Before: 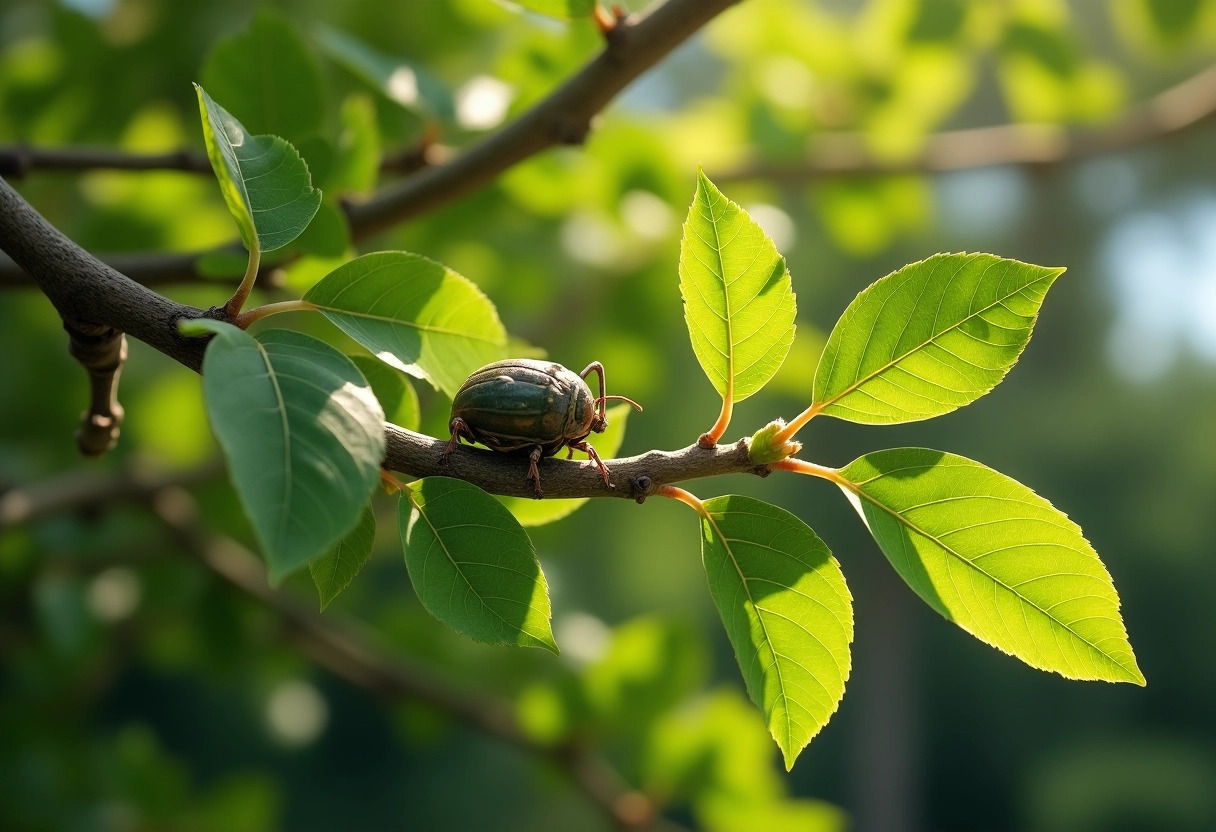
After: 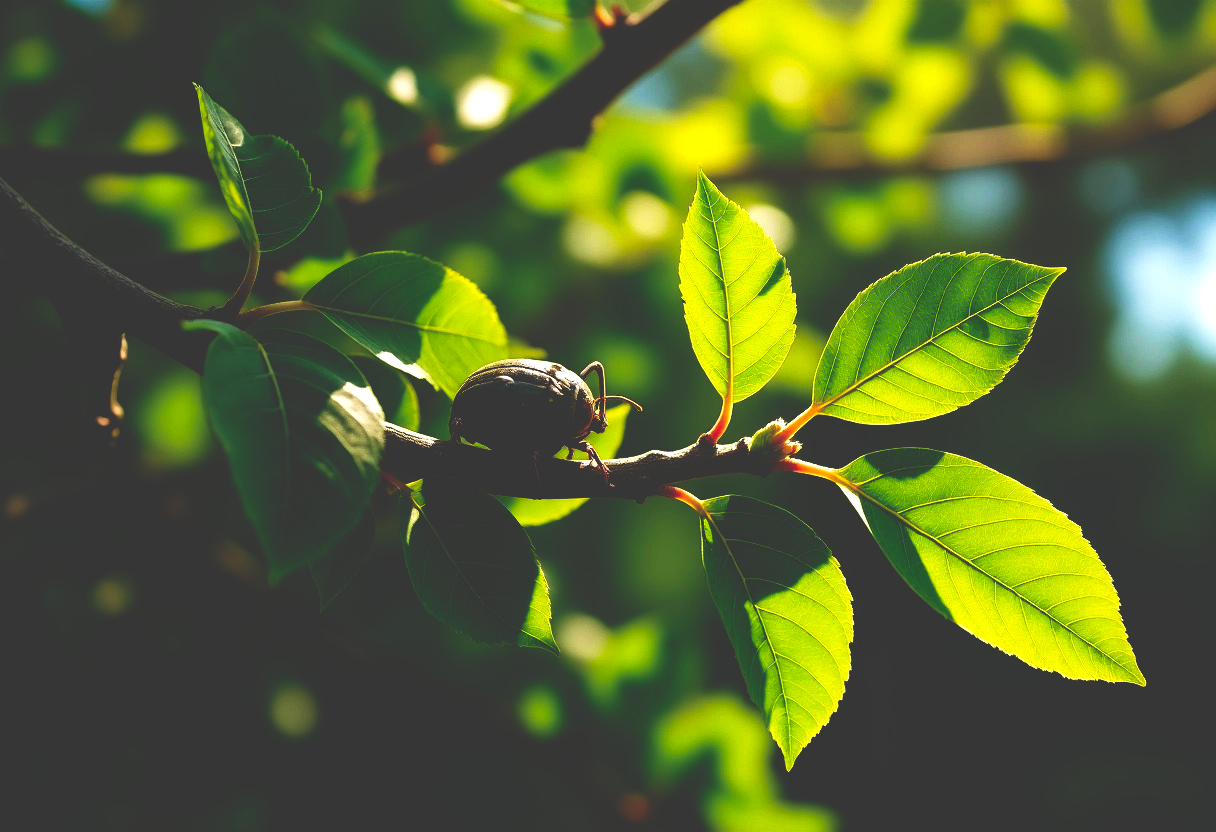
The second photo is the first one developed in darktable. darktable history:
velvia: on, module defaults
base curve: curves: ch0 [(0, 0.036) (0.083, 0.04) (0.804, 1)], preserve colors none
